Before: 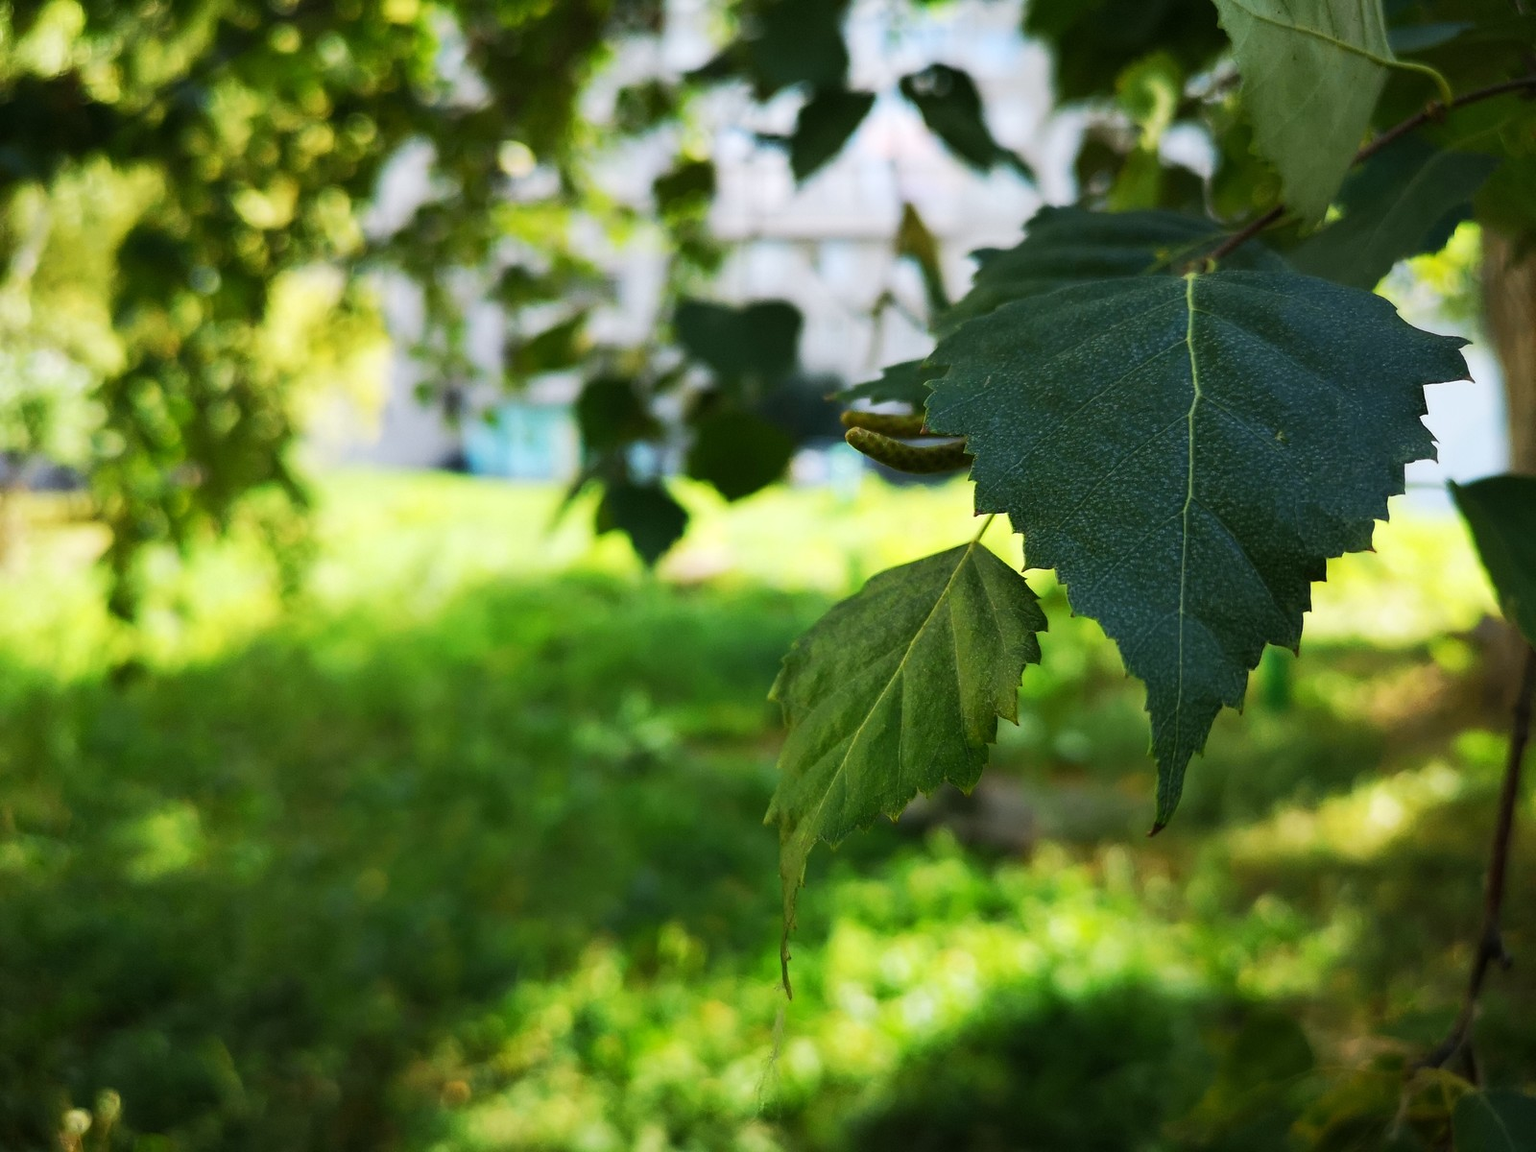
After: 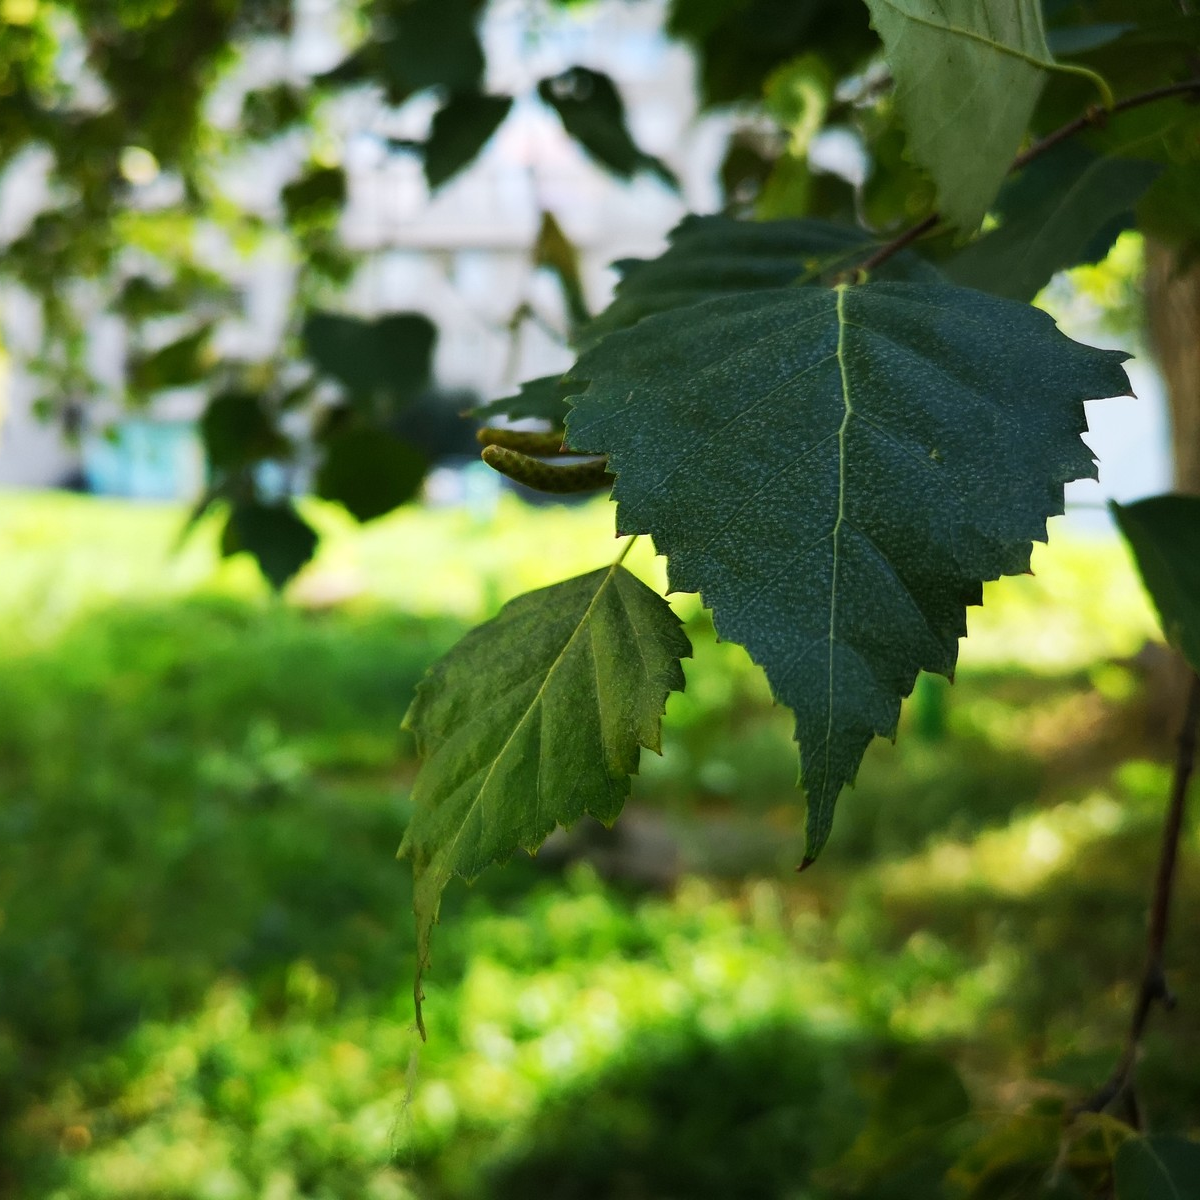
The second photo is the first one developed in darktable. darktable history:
crop and rotate: left 24.954%
sharpen: radius 2.89, amount 0.868, threshold 47.269
